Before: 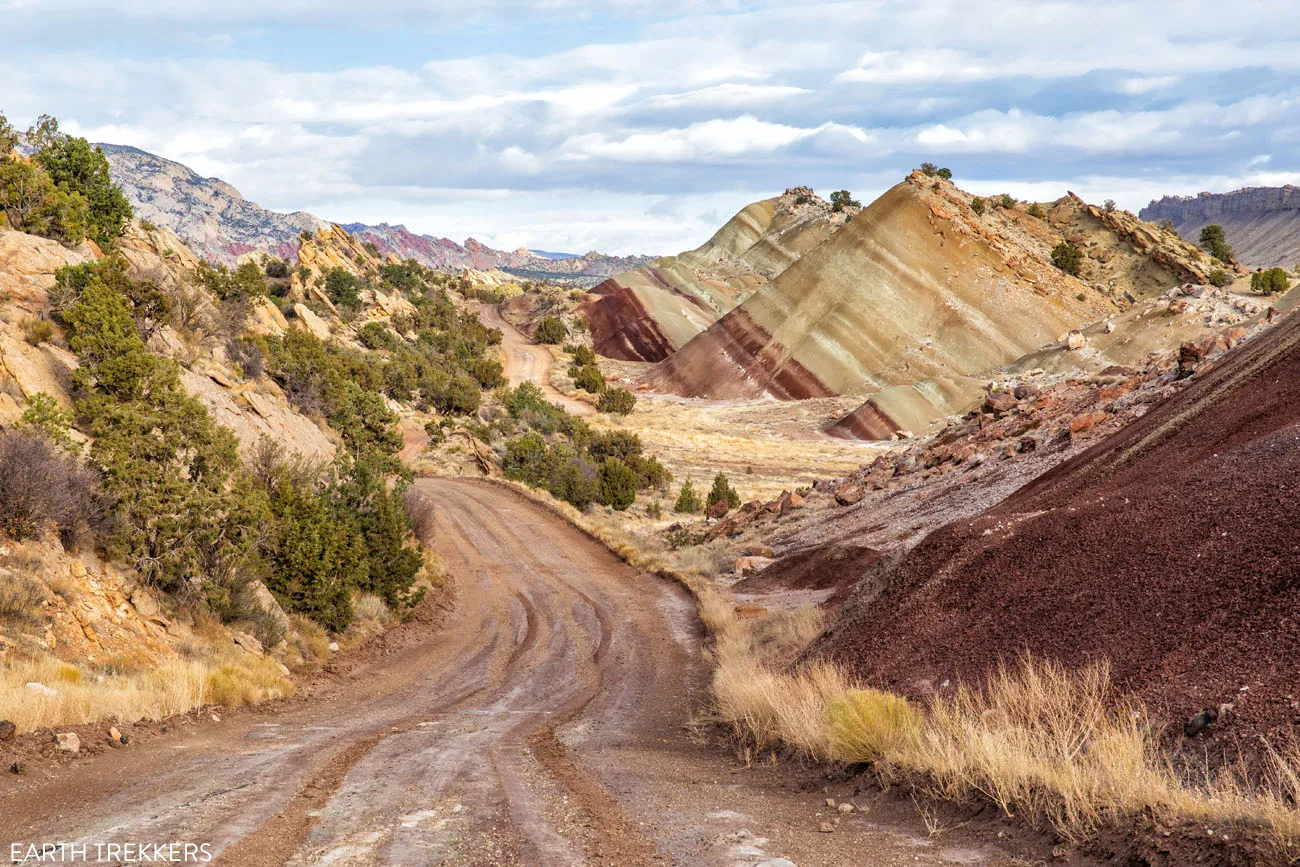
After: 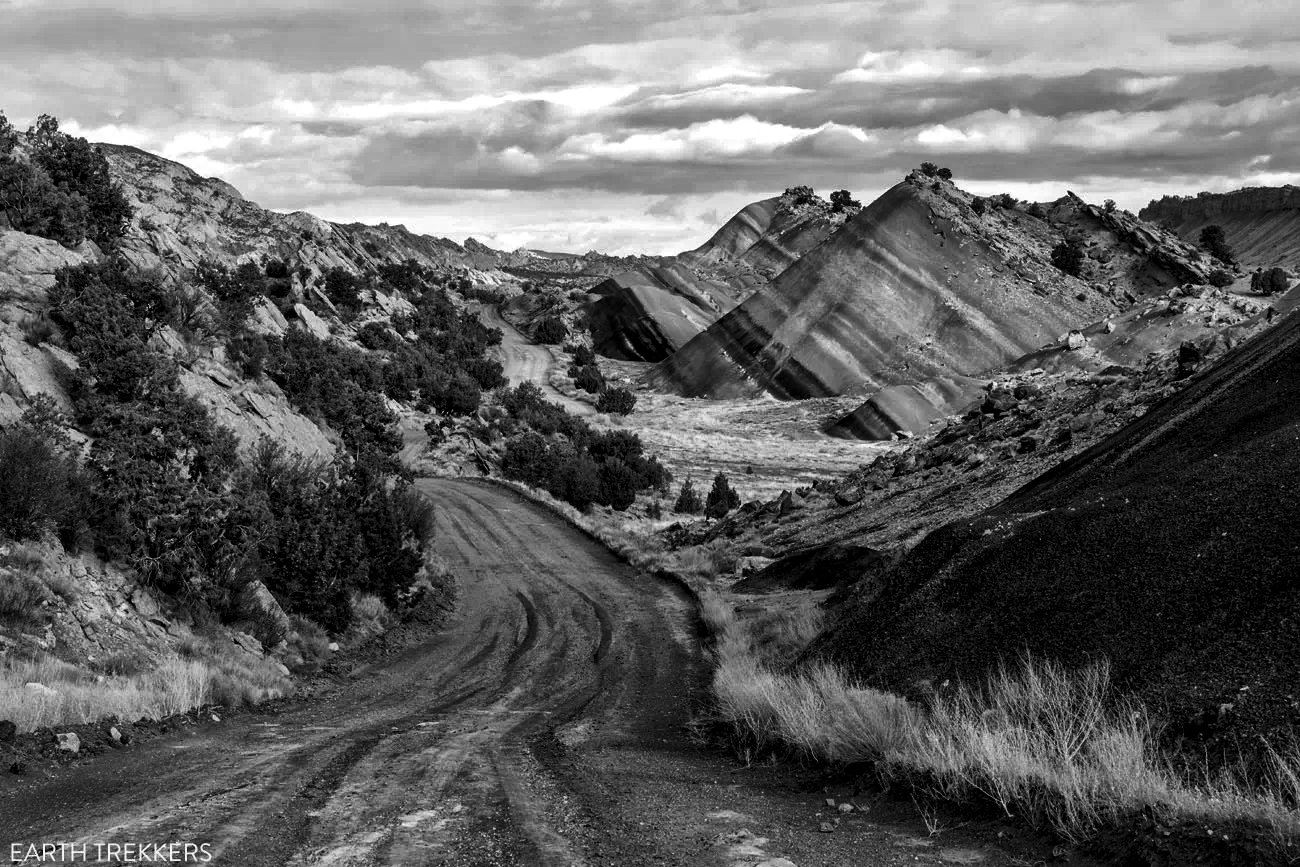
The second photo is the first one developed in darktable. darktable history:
local contrast: mode bilateral grid, contrast 20, coarseness 50, detail 150%, midtone range 0.2
color balance rgb: linear chroma grading › global chroma 15%, perceptual saturation grading › global saturation 30%
contrast brightness saturation: contrast -0.03, brightness -0.59, saturation -1
